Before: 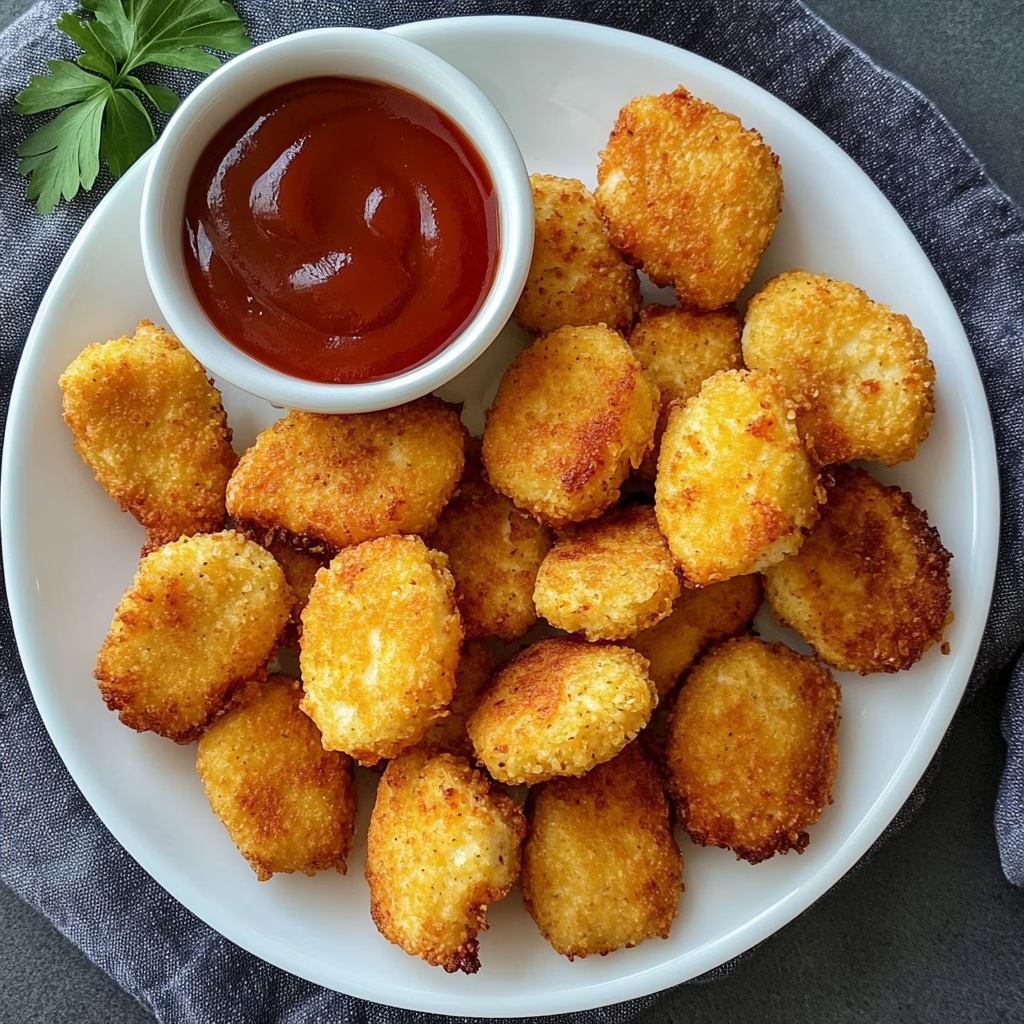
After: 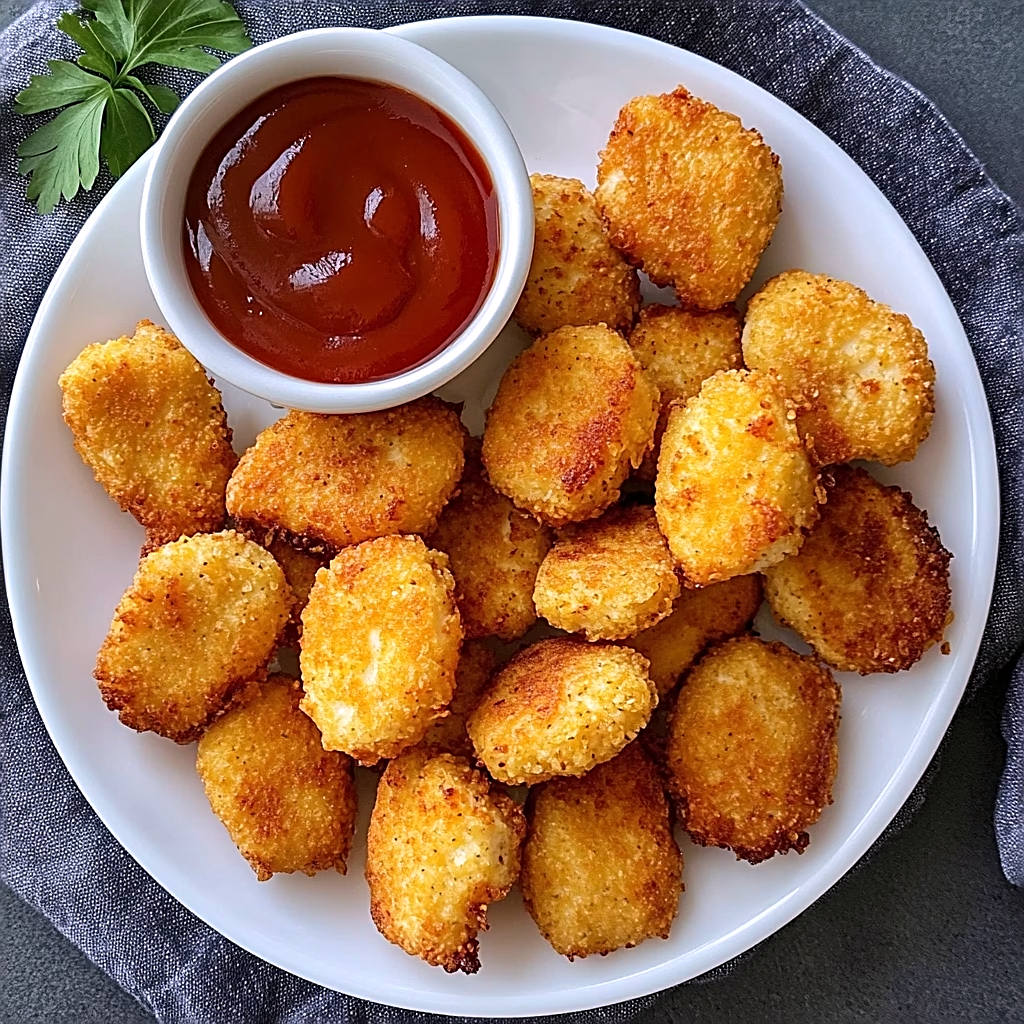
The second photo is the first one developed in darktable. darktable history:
sharpen: radius 2.543, amount 0.636
white balance: red 1.05, blue 1.072
